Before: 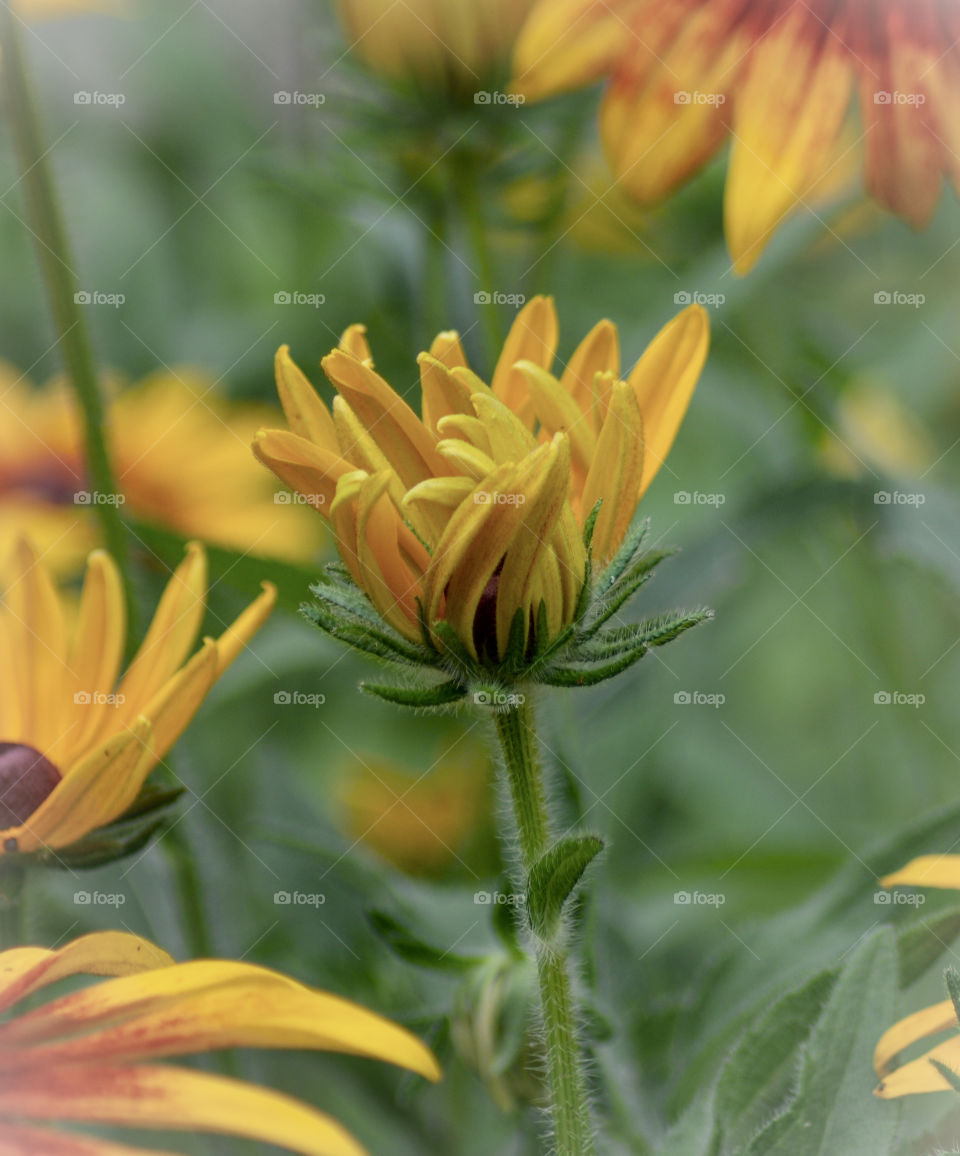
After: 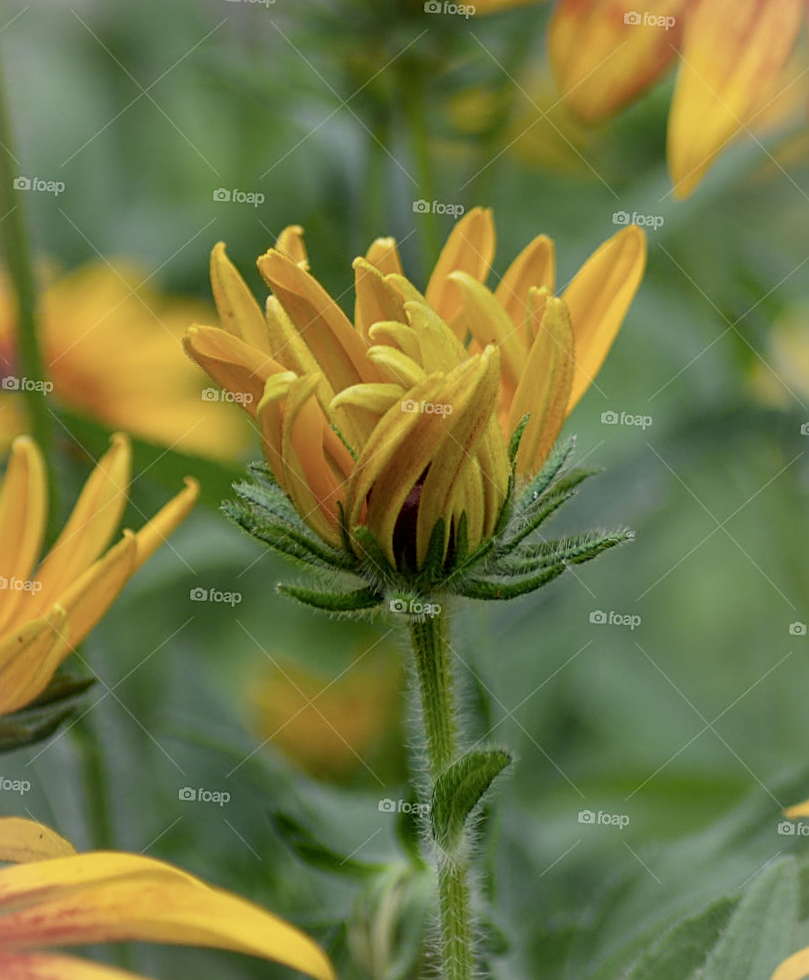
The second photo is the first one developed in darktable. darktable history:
sharpen: on, module defaults
crop and rotate: angle -3.29°, left 5.273%, top 5.212%, right 4.682%, bottom 4.296%
